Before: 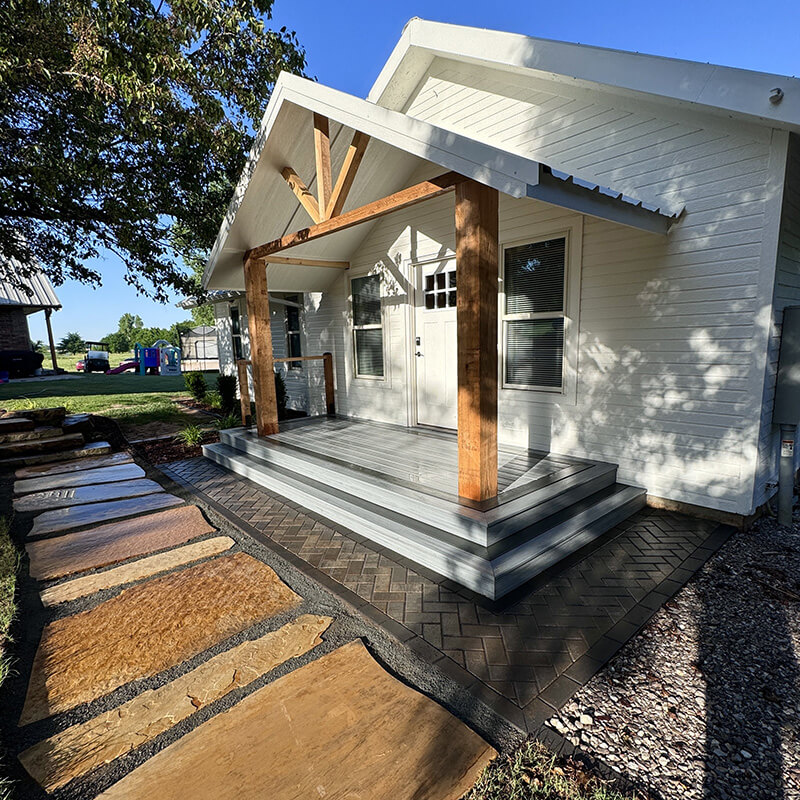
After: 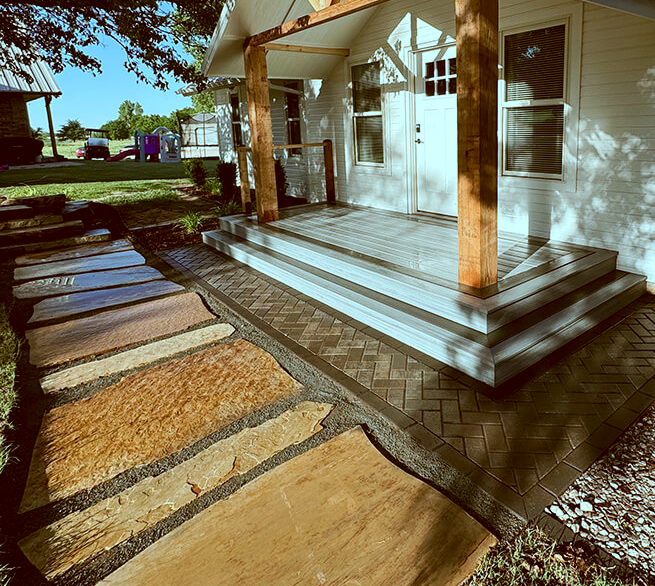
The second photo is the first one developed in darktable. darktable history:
crop: top 26.641%, right 18.056%
color correction: highlights a* -13.92, highlights b* -16.12, shadows a* 9.98, shadows b* 28.66
tone curve: curves: ch0 [(0, 0) (0.003, 0.003) (0.011, 0.011) (0.025, 0.025) (0.044, 0.044) (0.069, 0.069) (0.1, 0.099) (0.136, 0.135) (0.177, 0.177) (0.224, 0.224) (0.277, 0.276) (0.335, 0.334) (0.399, 0.398) (0.468, 0.467) (0.543, 0.565) (0.623, 0.641) (0.709, 0.723) (0.801, 0.81) (0.898, 0.902) (1, 1)], preserve colors none
